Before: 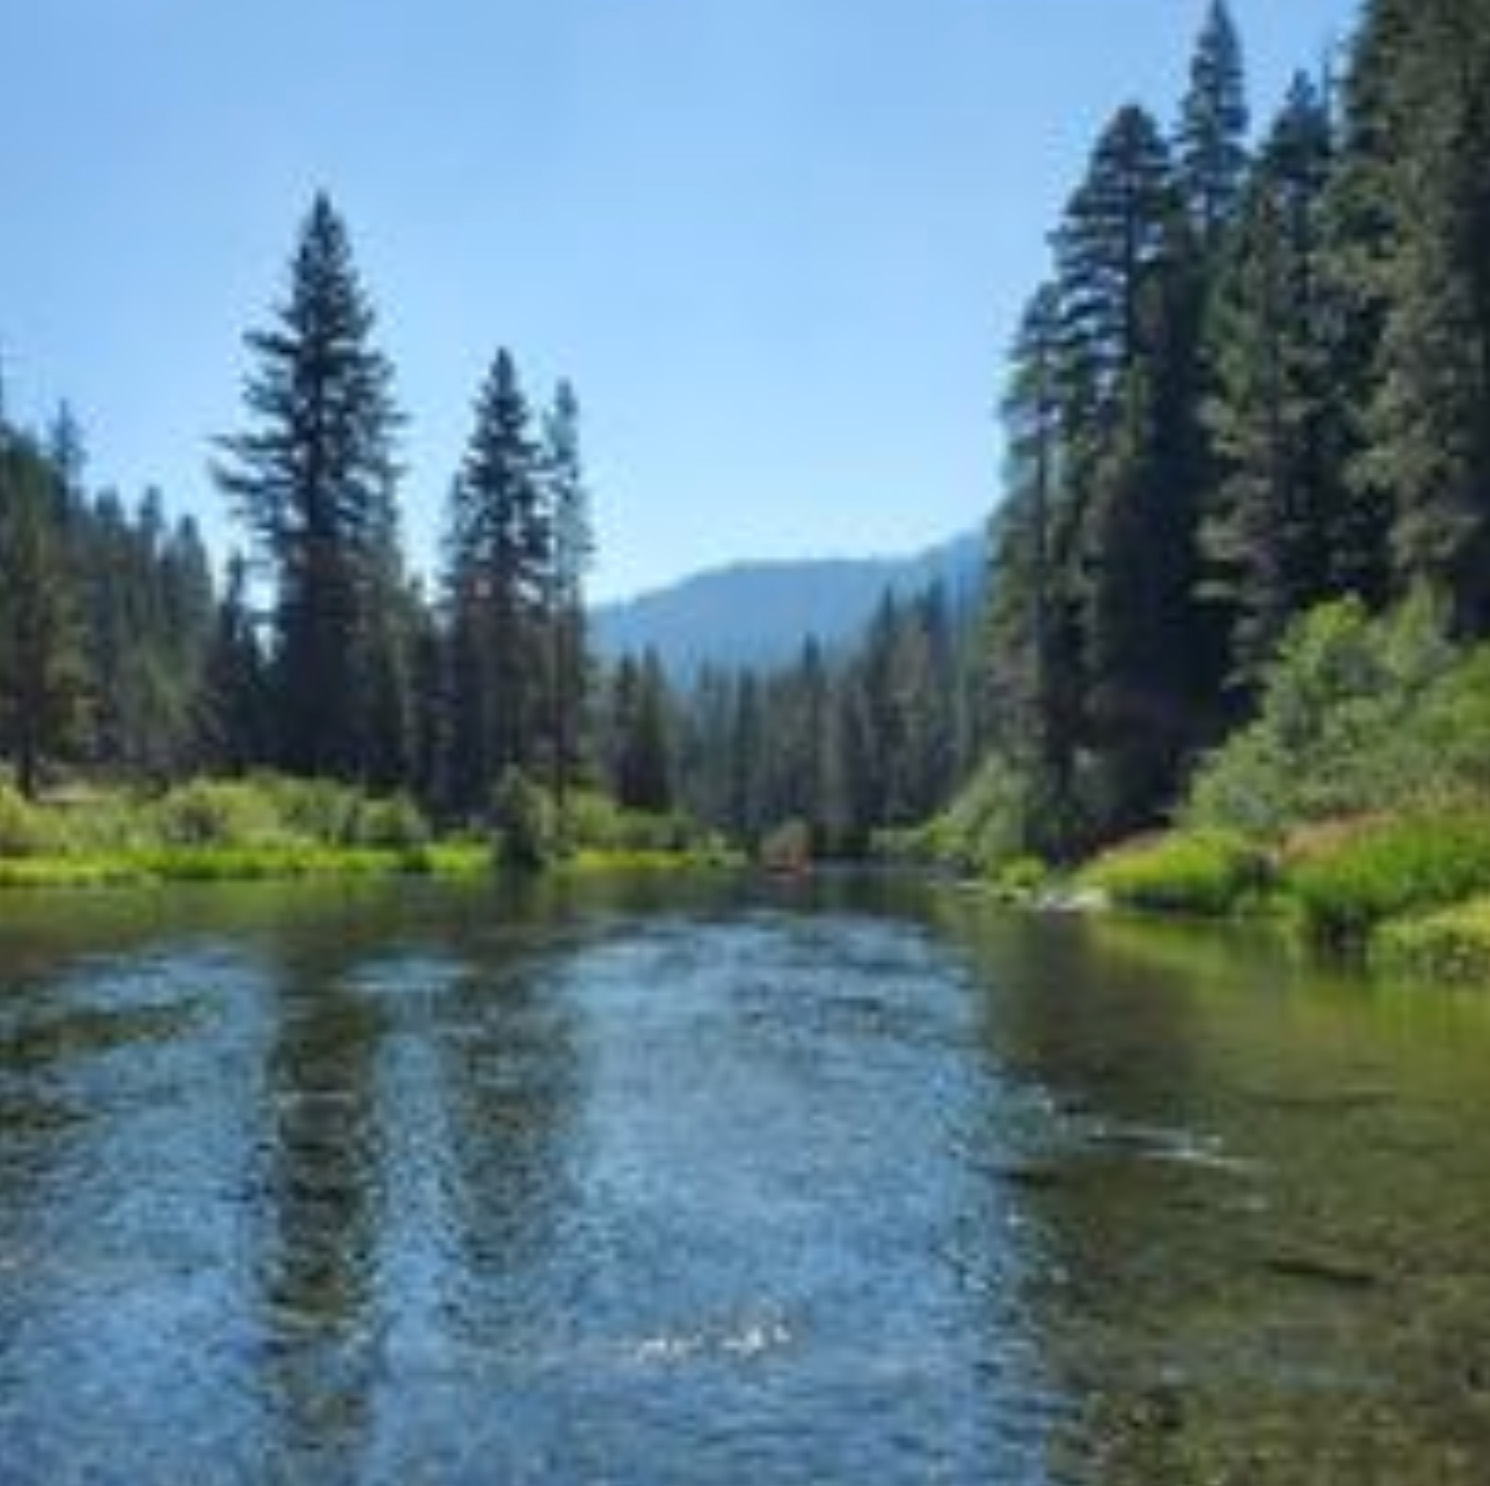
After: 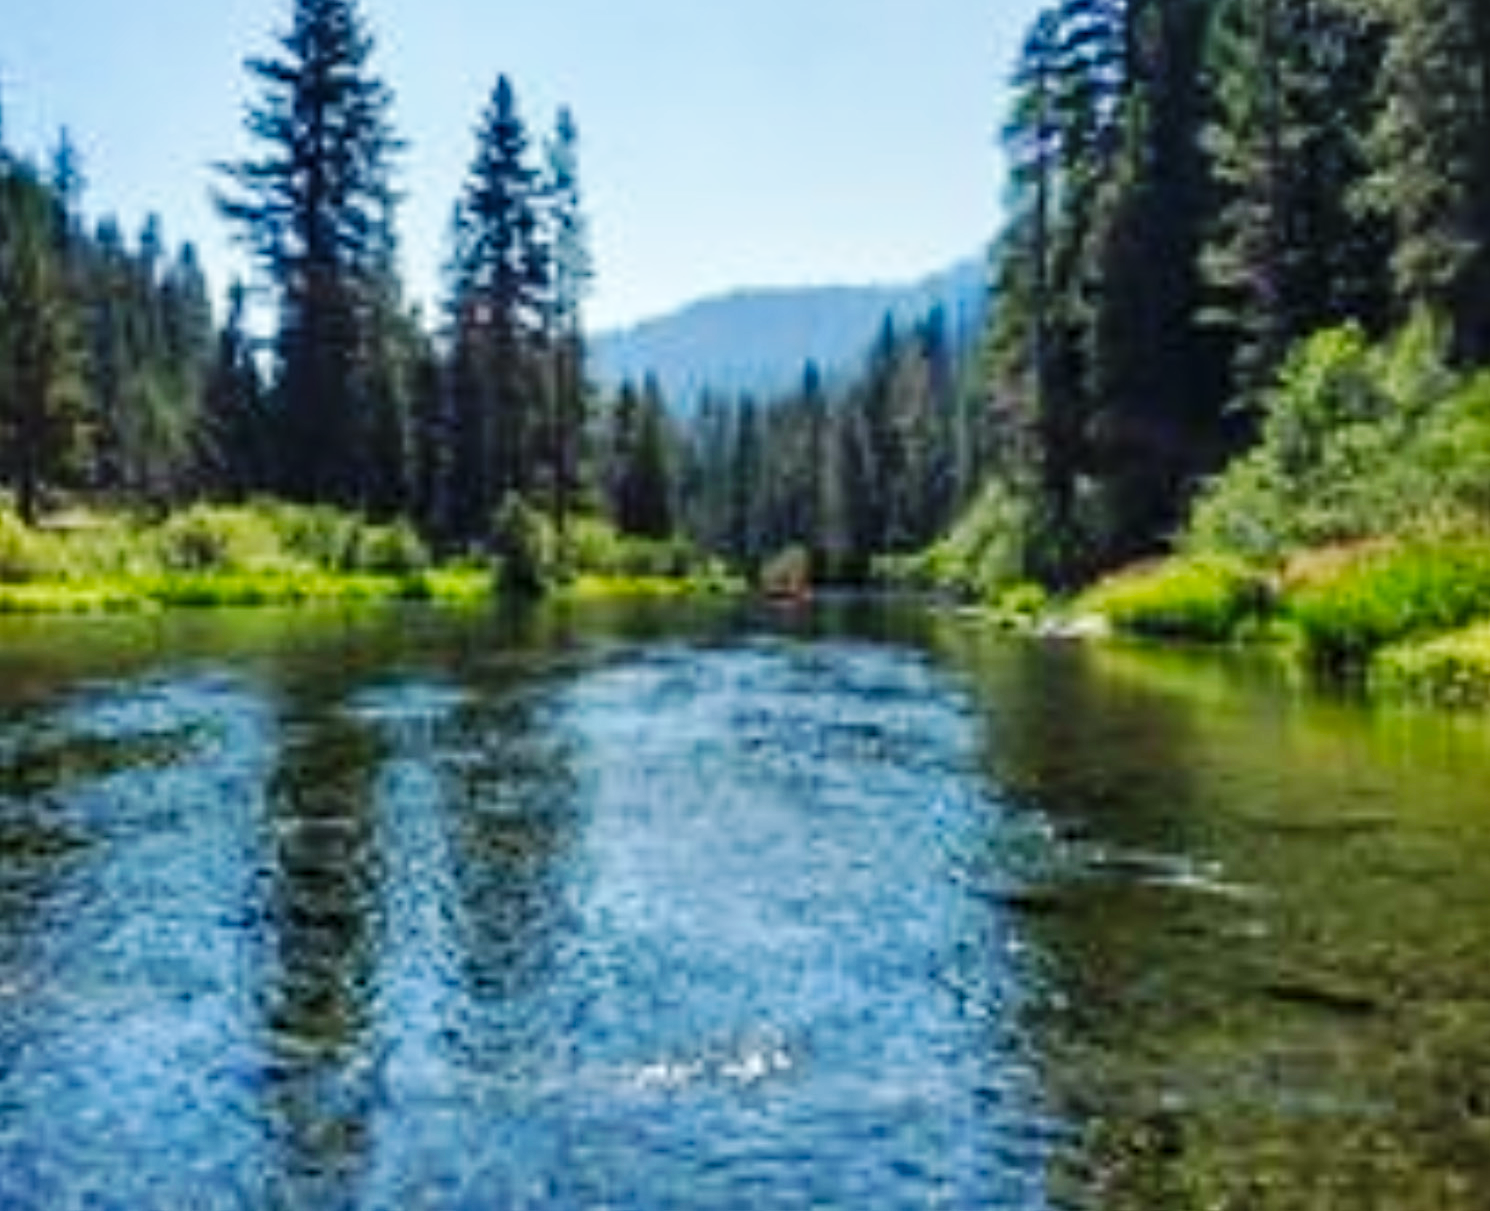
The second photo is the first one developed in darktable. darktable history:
haze removal: compatibility mode true
local contrast: on, module defaults
crop and rotate: top 18.498%
contrast equalizer: y [[0.5 ×4, 0.524, 0.59], [0.5 ×6], [0.5 ×6], [0, 0, 0, 0.01, 0.045, 0.012], [0, 0, 0, 0.044, 0.195, 0.131]], mix -0.29
base curve: curves: ch0 [(0, 0) (0.032, 0.025) (0.121, 0.166) (0.206, 0.329) (0.605, 0.79) (1, 1)], preserve colors none
